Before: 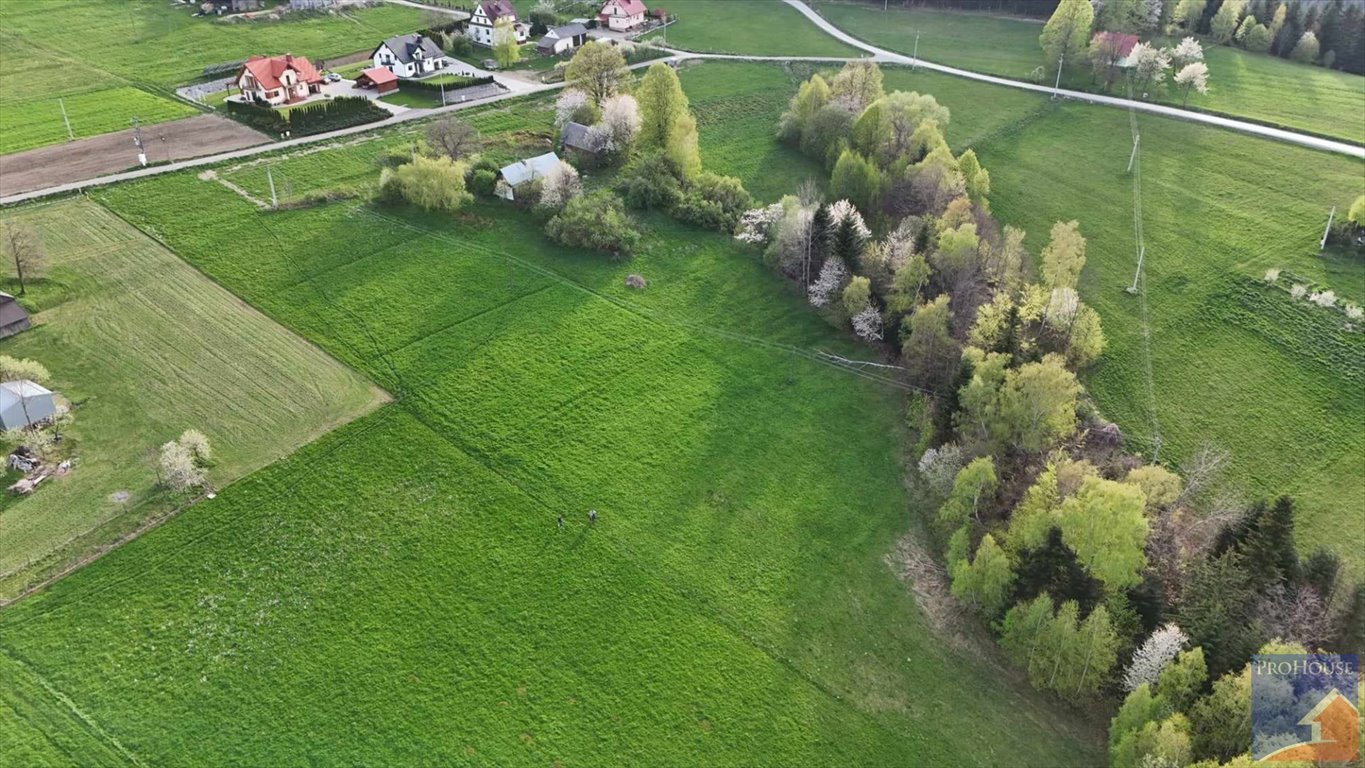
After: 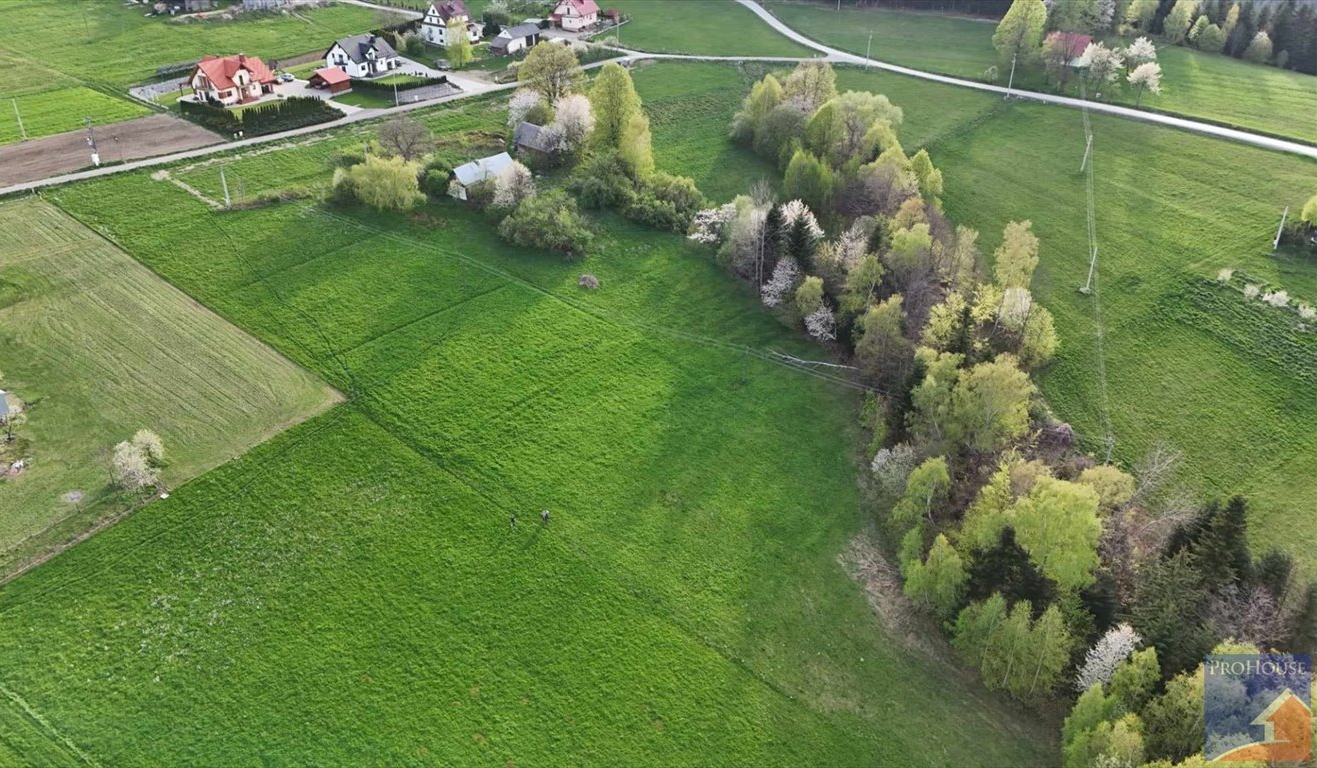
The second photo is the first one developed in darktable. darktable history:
crop and rotate: left 3.447%
